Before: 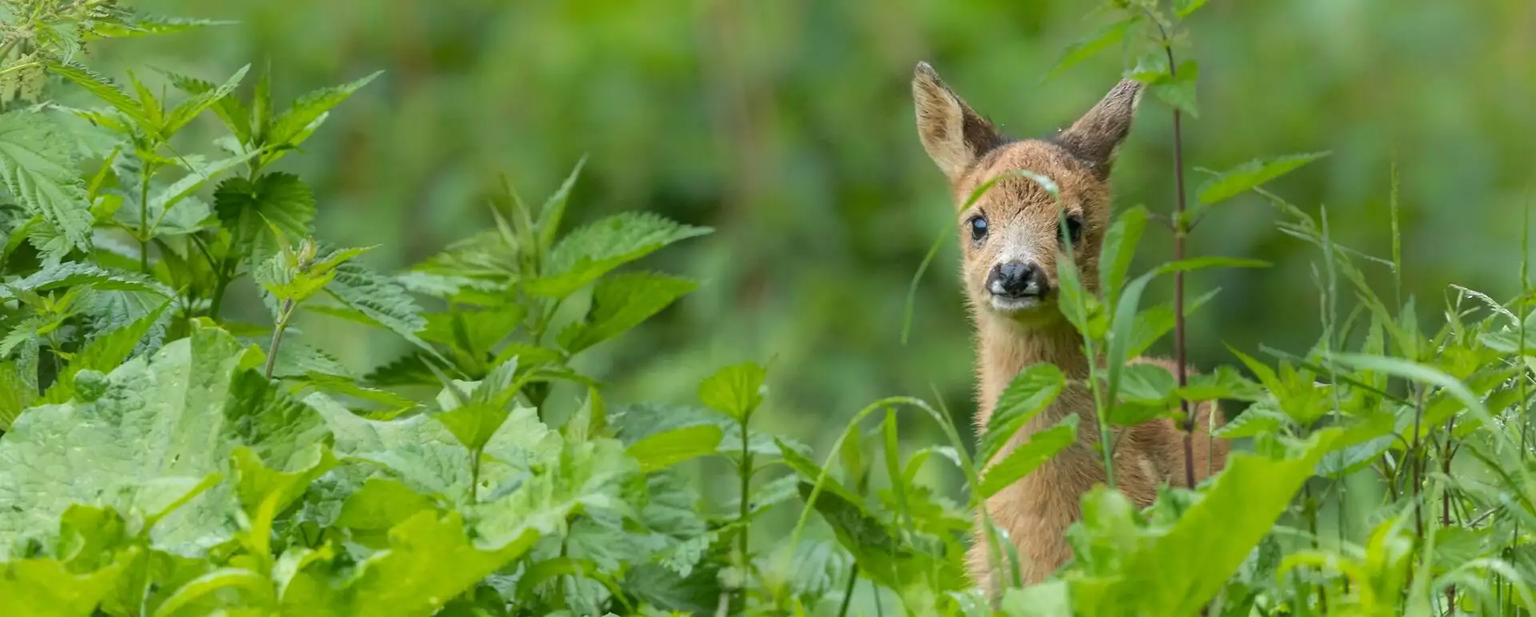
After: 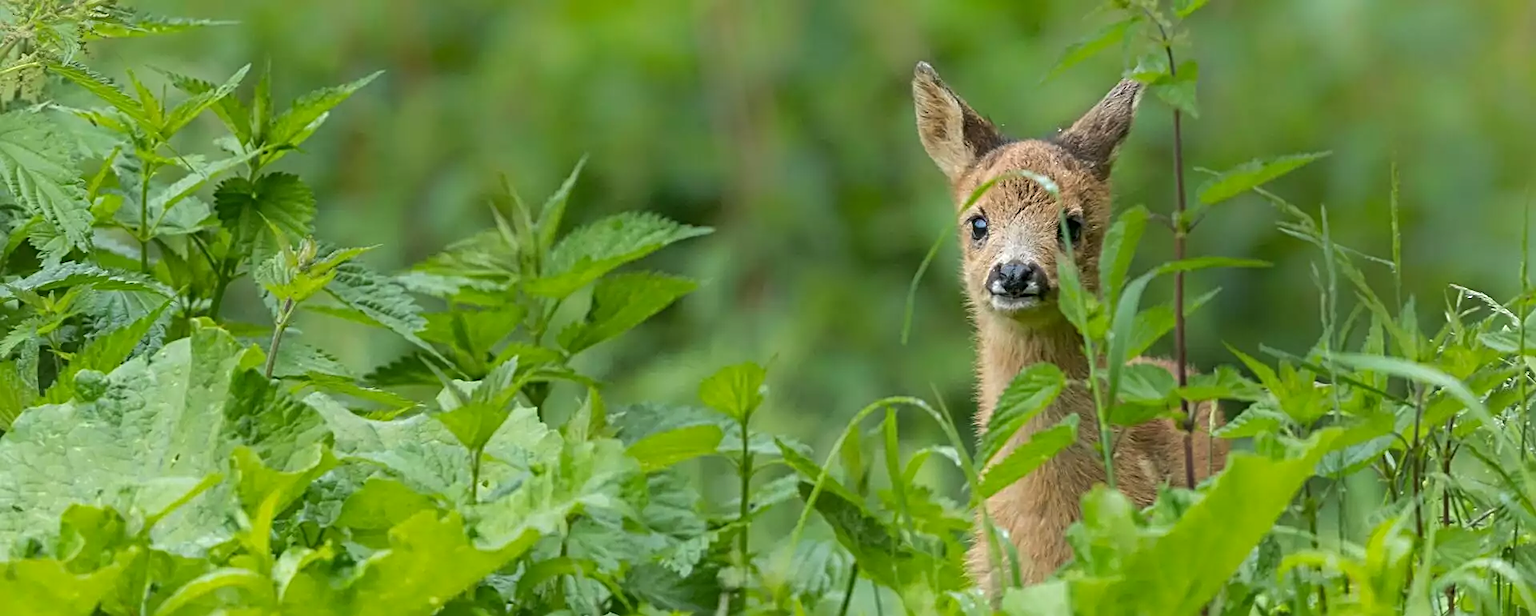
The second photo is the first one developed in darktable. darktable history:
color zones: curves: ch1 [(0.077, 0.436) (0.25, 0.5) (0.75, 0.5)]
sharpen: radius 3.119
